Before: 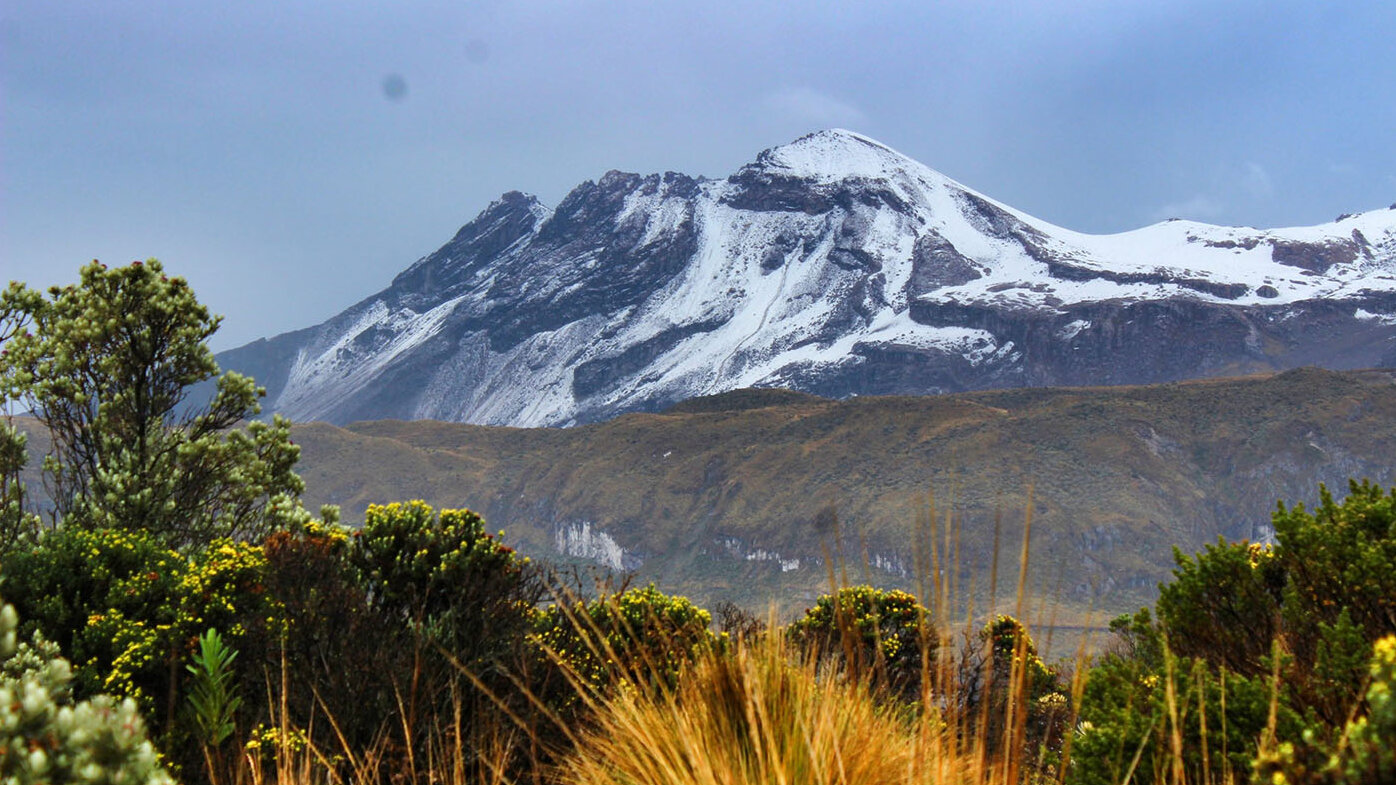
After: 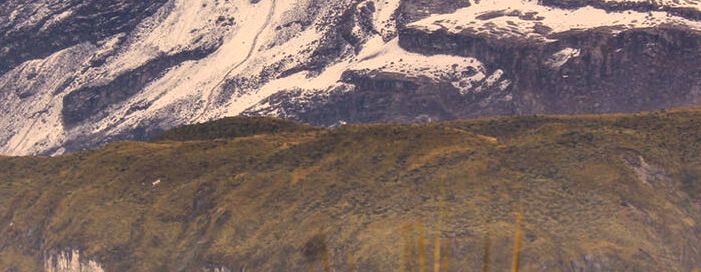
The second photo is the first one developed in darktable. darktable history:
white balance: emerald 1
local contrast: on, module defaults
color correction: highlights a* 15, highlights b* 31.55
crop: left 36.607%, top 34.735%, right 13.146%, bottom 30.611%
shadows and highlights: white point adjustment 0.05, highlights color adjustment 55.9%, soften with gaussian
